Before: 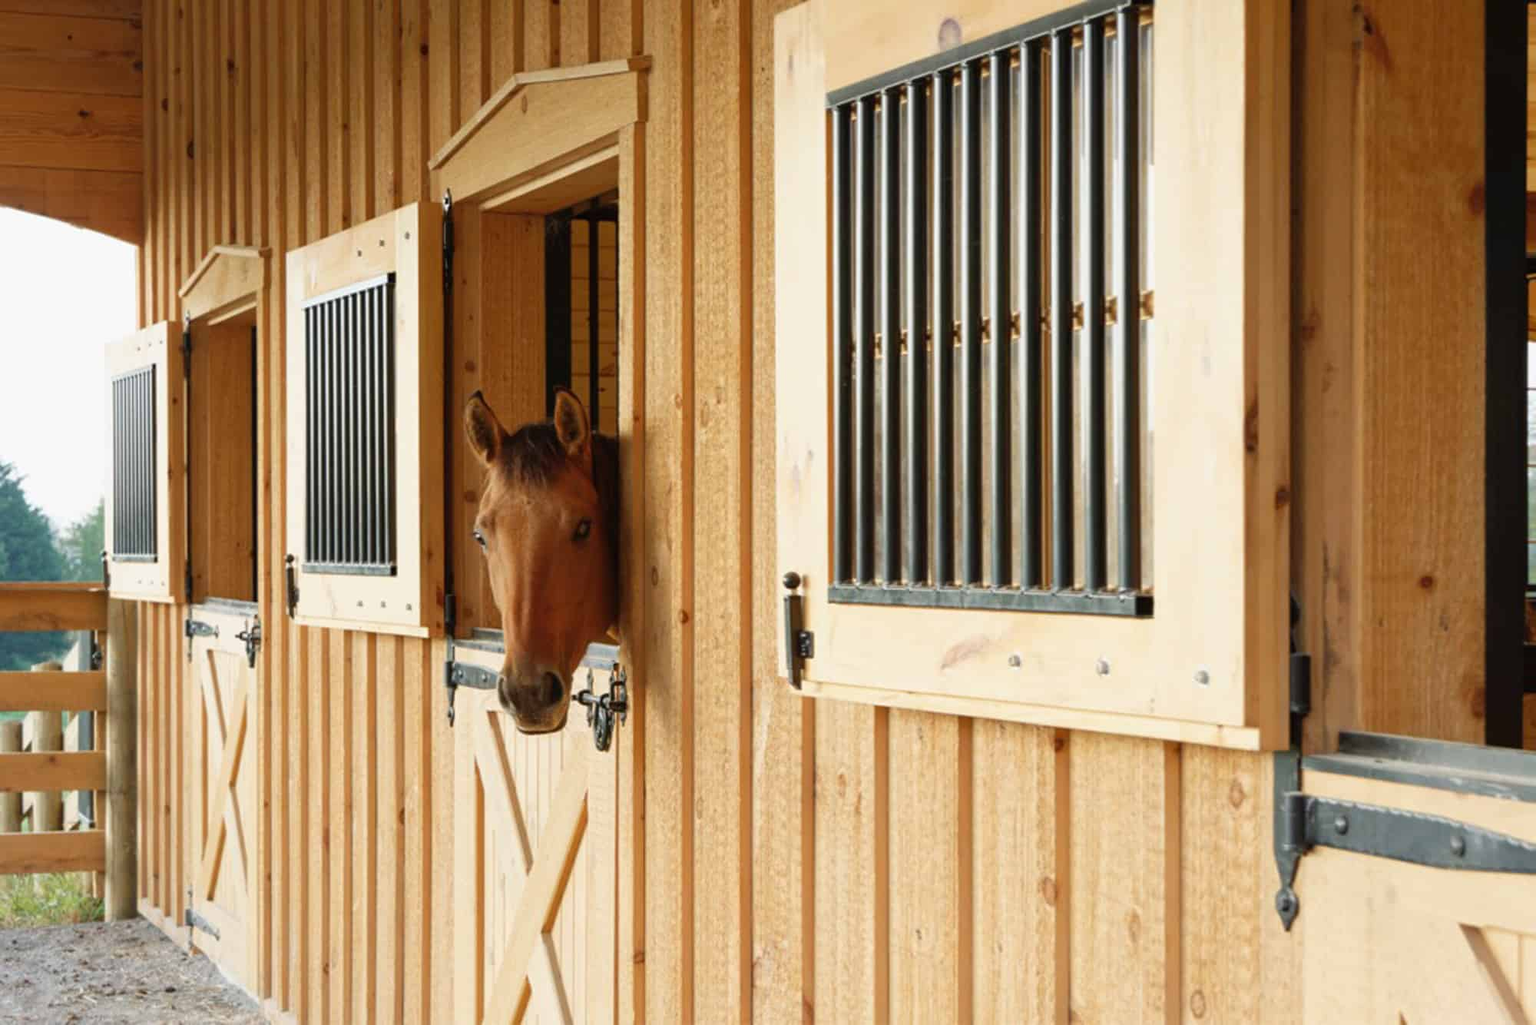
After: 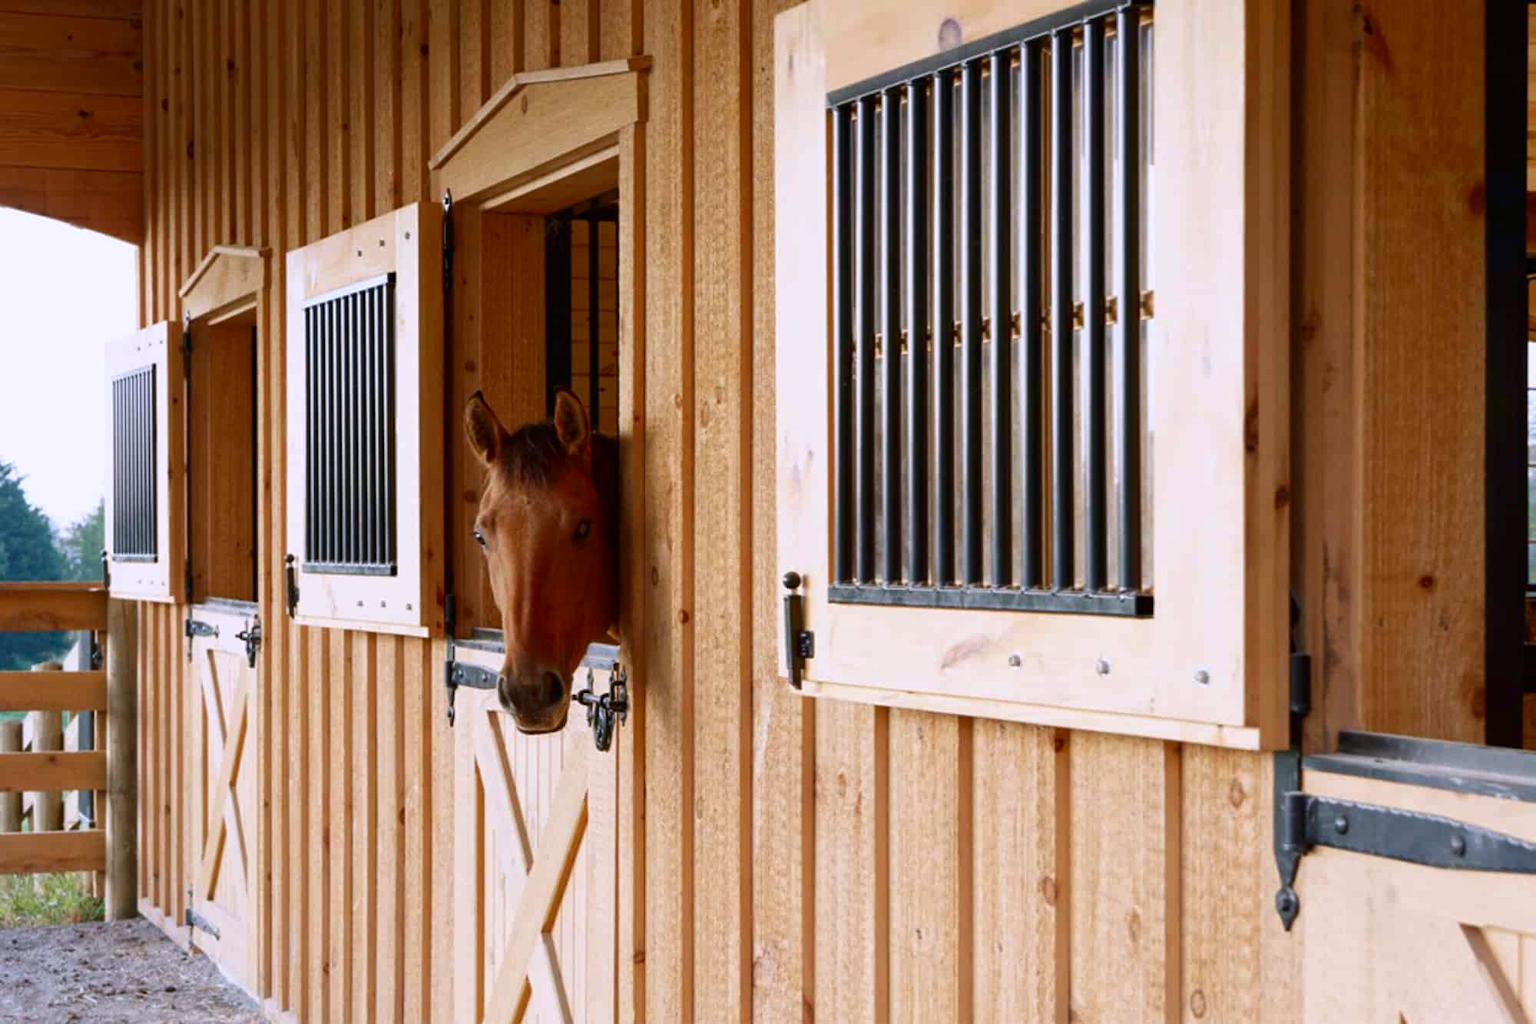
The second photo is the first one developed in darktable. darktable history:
color calibration: illuminant custom, x 0.363, y 0.385, temperature 4528.03 K
contrast brightness saturation: contrast 0.07, brightness -0.14, saturation 0.11
